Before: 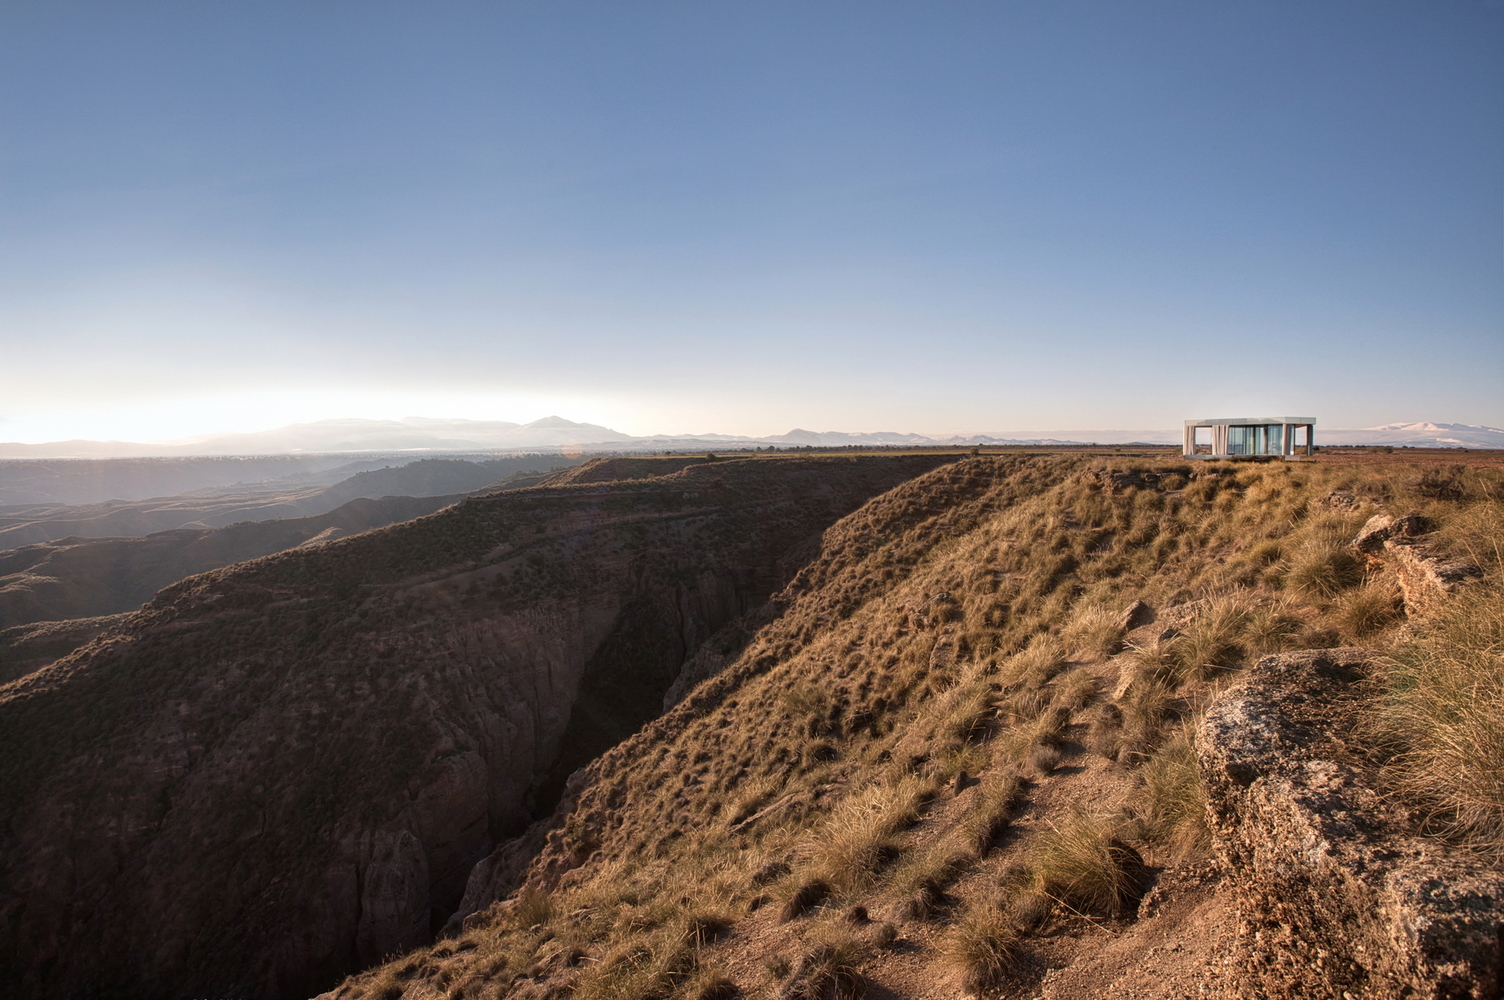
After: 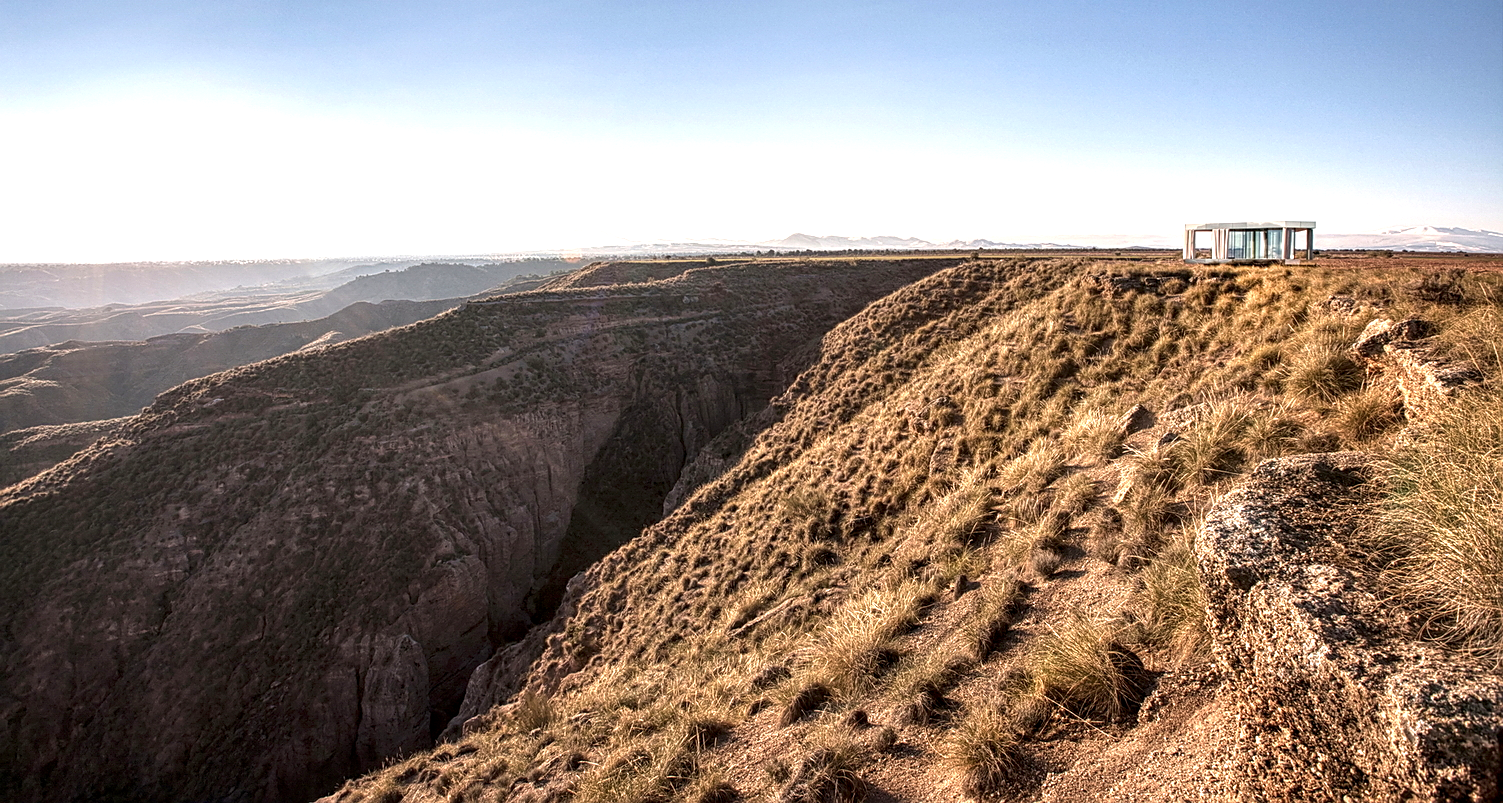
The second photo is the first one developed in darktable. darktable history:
local contrast: detail 150%
sharpen: on, module defaults
exposure: exposure 0.771 EV, compensate highlight preservation false
crop and rotate: top 19.609%
